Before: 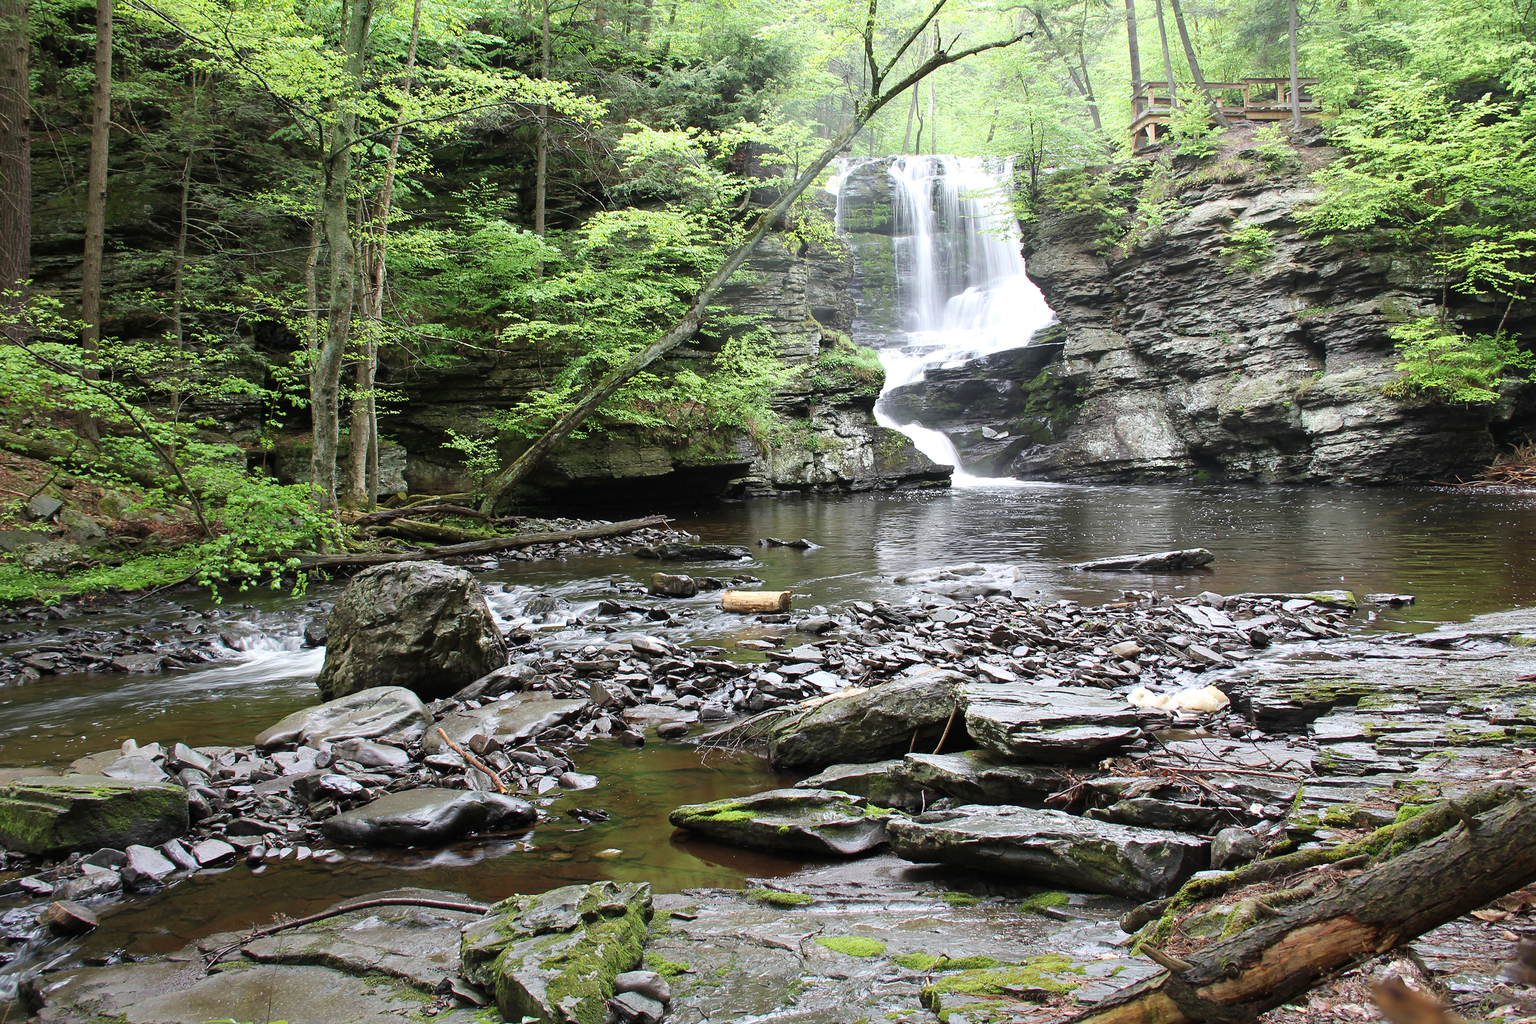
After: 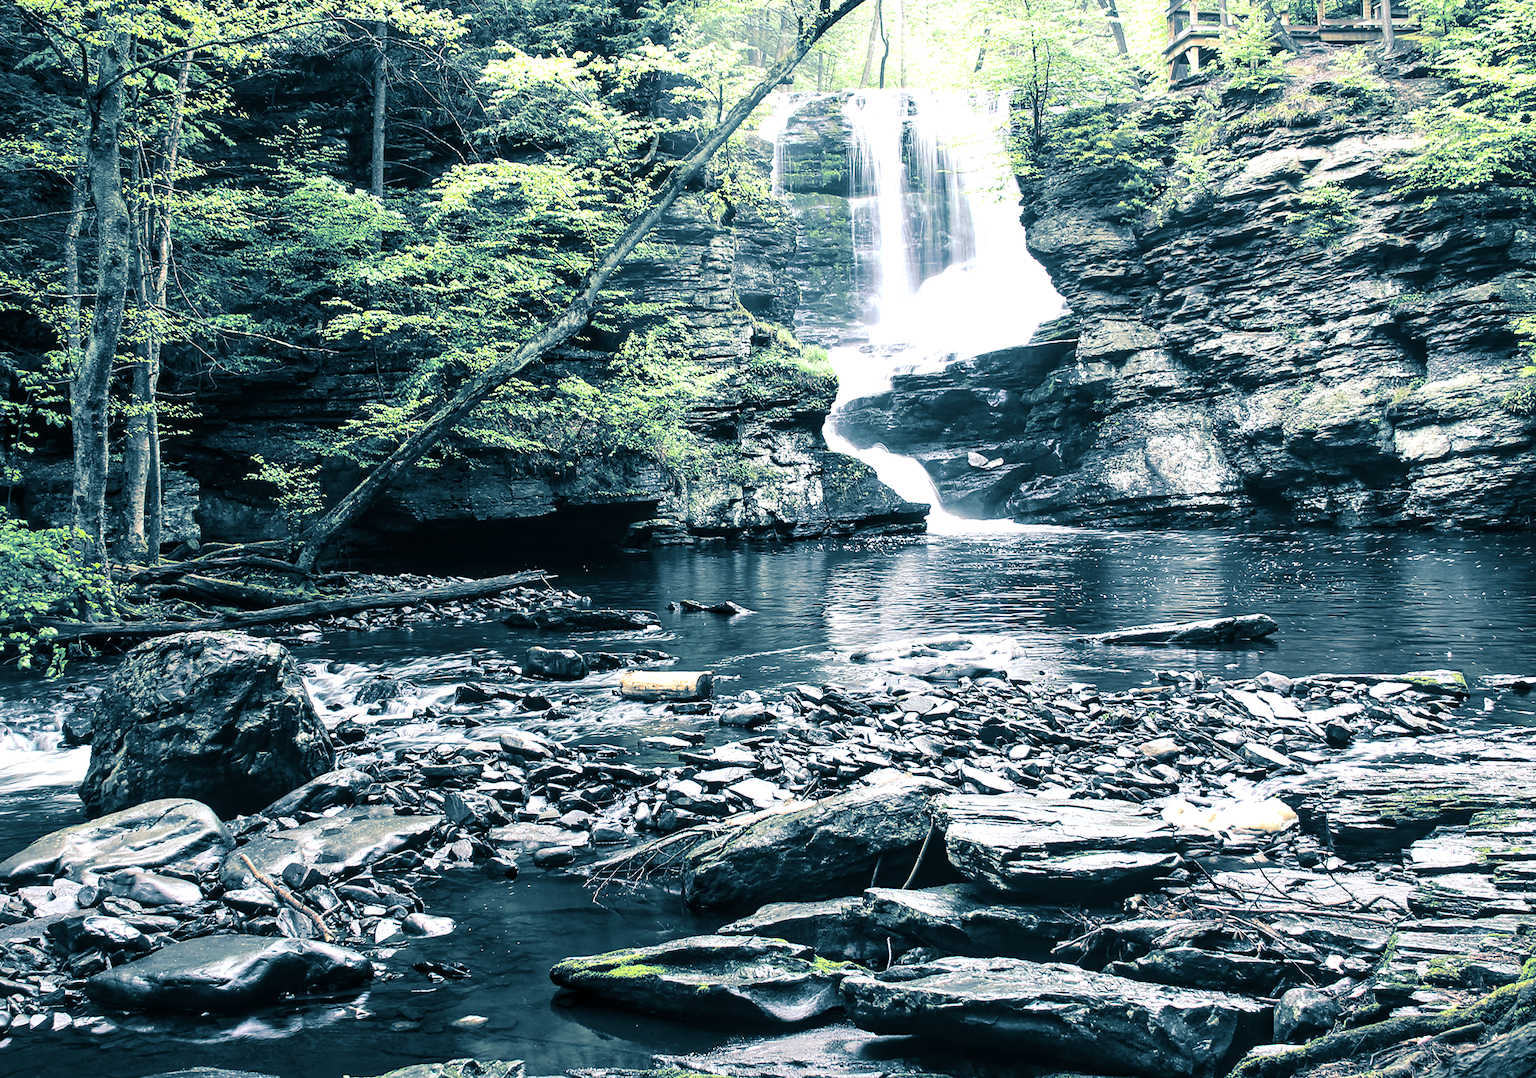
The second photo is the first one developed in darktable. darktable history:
tone equalizer: -8 EV -0.75 EV, -7 EV -0.7 EV, -6 EV -0.6 EV, -5 EV -0.4 EV, -3 EV 0.4 EV, -2 EV 0.6 EV, -1 EV 0.7 EV, +0 EV 0.75 EV, edges refinement/feathering 500, mask exposure compensation -1.57 EV, preserve details no
split-toning: shadows › hue 212.4°, balance -70
crop: left 16.768%, top 8.653%, right 8.362%, bottom 12.485%
local contrast: on, module defaults
